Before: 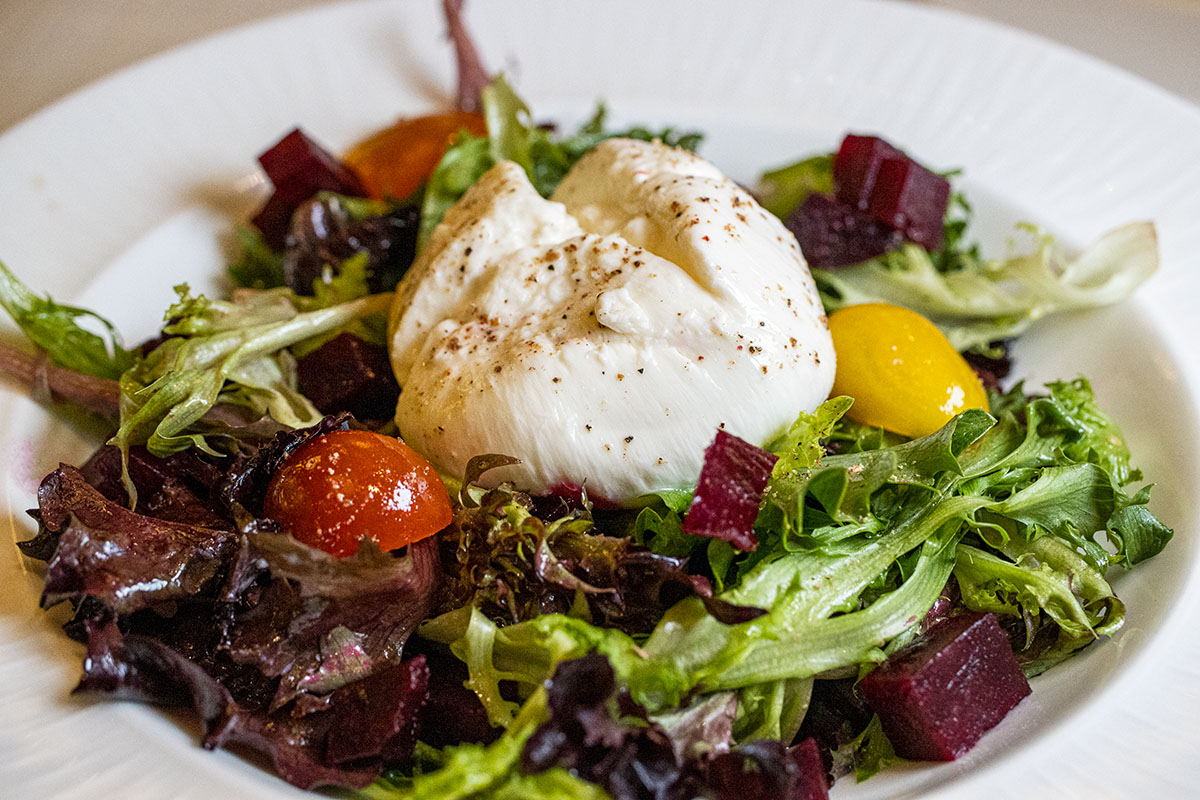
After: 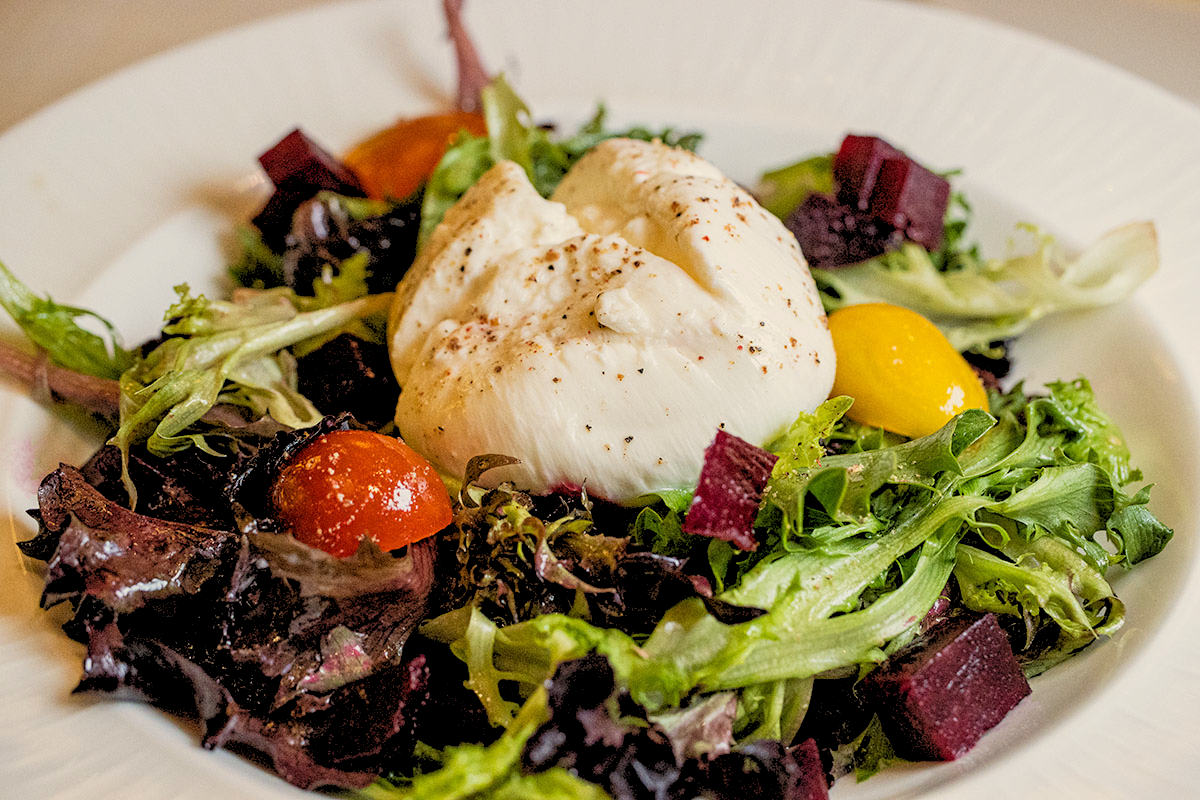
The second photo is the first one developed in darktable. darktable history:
rgb levels: preserve colors sum RGB, levels [[0.038, 0.433, 0.934], [0, 0.5, 1], [0, 0.5, 1]]
white balance: red 1.045, blue 0.932
